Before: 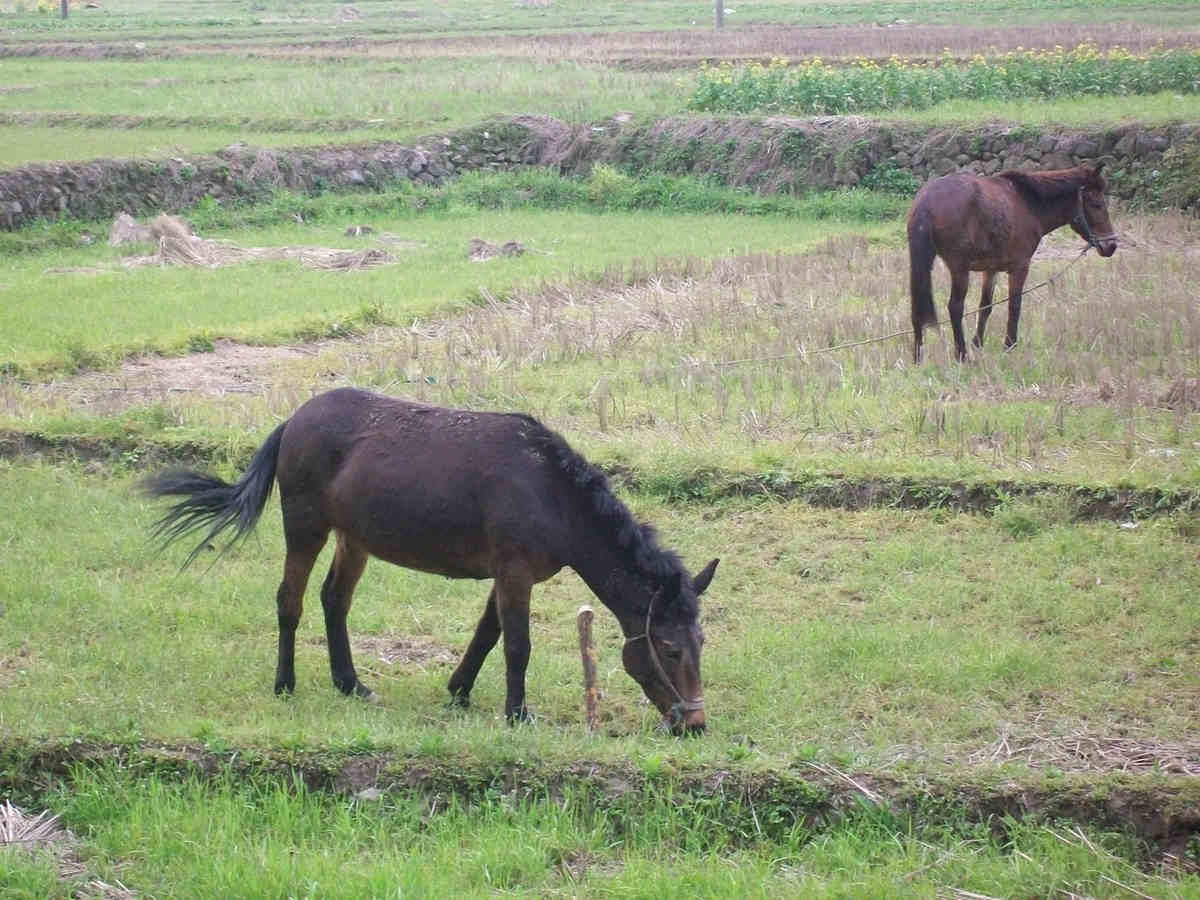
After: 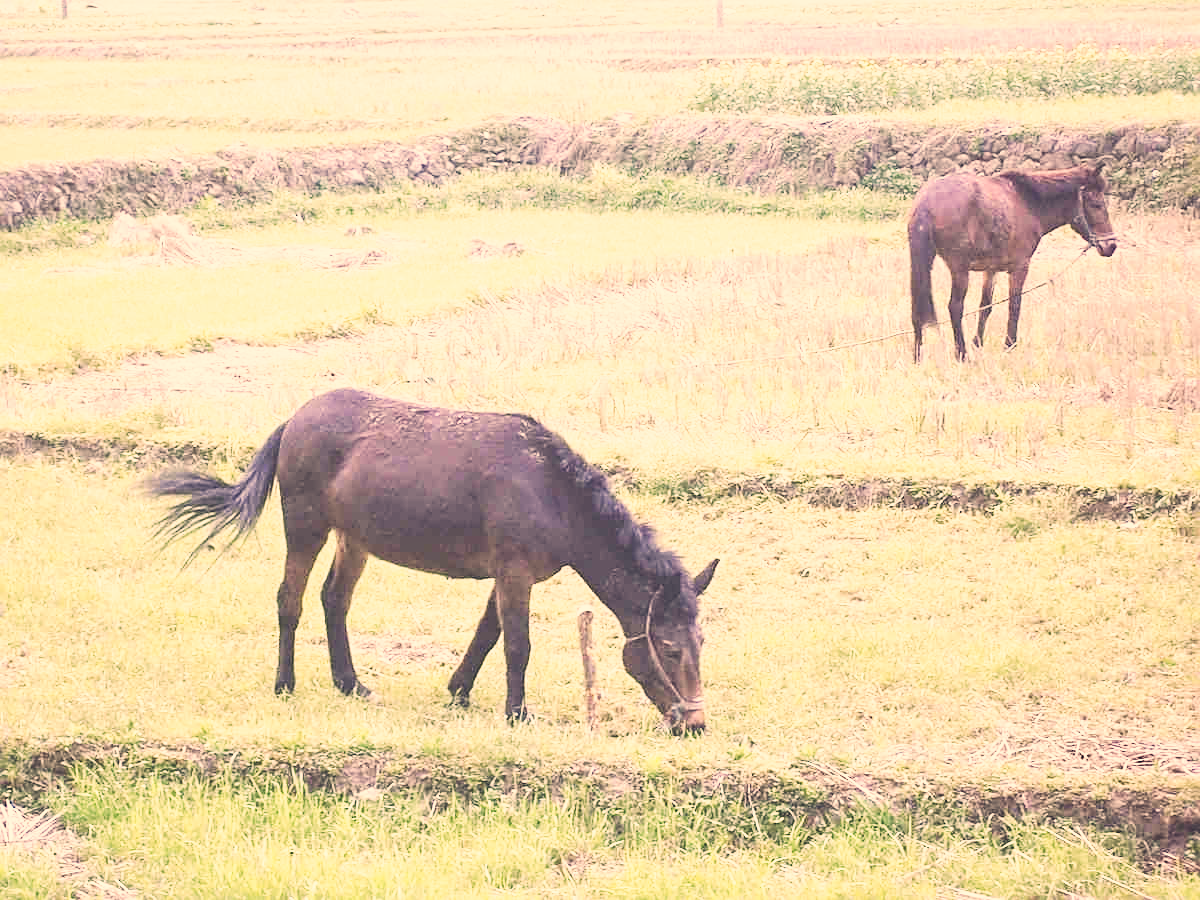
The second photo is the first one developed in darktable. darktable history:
sharpen: on, module defaults
local contrast: highlights 100%, shadows 100%, detail 120%, midtone range 0.2
color correction: highlights a* 19.59, highlights b* 27.49, shadows a* 3.46, shadows b* -17.28, saturation 0.73
levels: levels [0, 0.478, 1]
exposure: black level correction -0.028, compensate highlight preservation false
base curve: curves: ch0 [(0, 0) (0.007, 0.004) (0.027, 0.03) (0.046, 0.07) (0.207, 0.54) (0.442, 0.872) (0.673, 0.972) (1, 1)], preserve colors none
